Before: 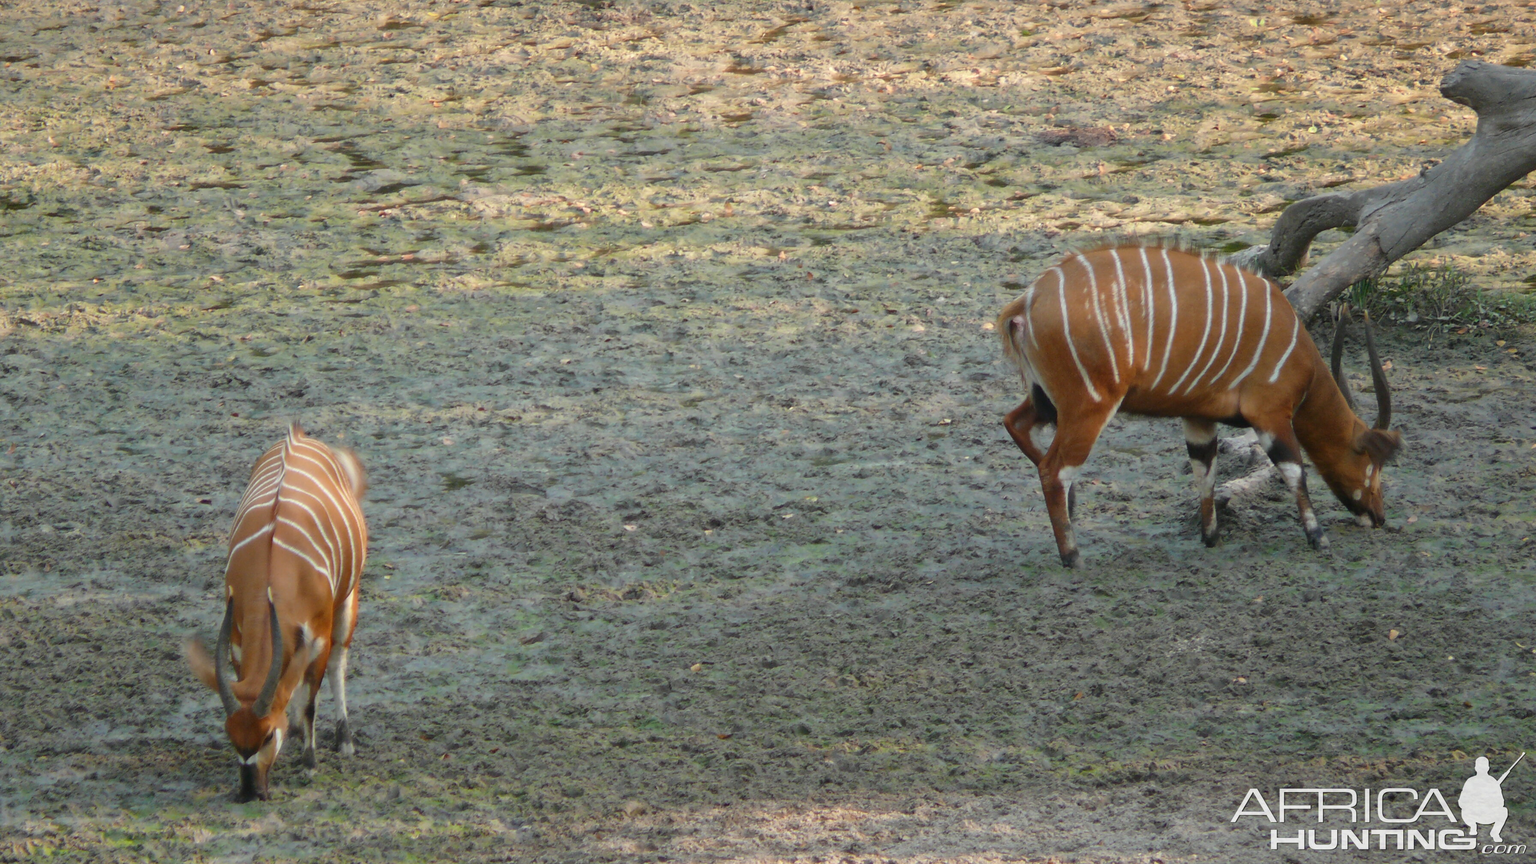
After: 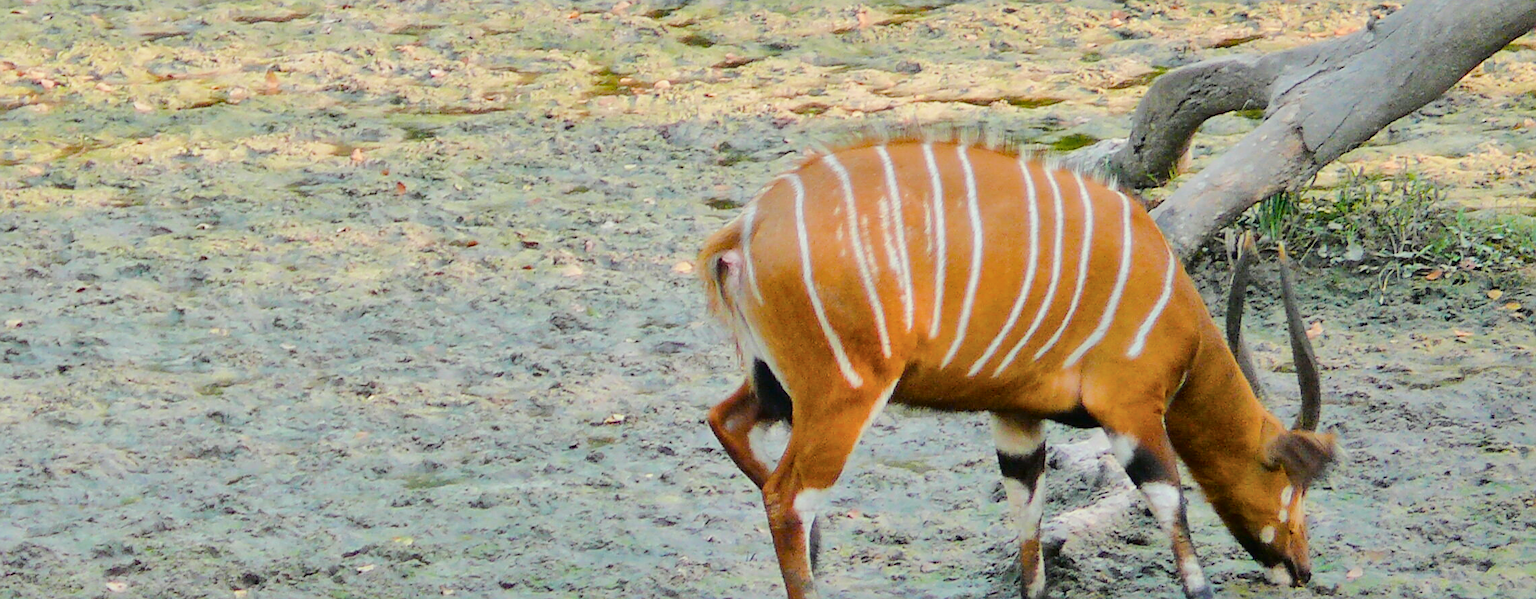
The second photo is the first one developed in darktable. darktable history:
tone curve: curves: ch0 [(0, 0) (0.003, 0.001) (0.011, 0.008) (0.025, 0.015) (0.044, 0.025) (0.069, 0.037) (0.1, 0.056) (0.136, 0.091) (0.177, 0.157) (0.224, 0.231) (0.277, 0.319) (0.335, 0.4) (0.399, 0.493) (0.468, 0.571) (0.543, 0.645) (0.623, 0.706) (0.709, 0.77) (0.801, 0.838) (0.898, 0.918) (1, 1)], color space Lab, independent channels, preserve colors none
crop: left 36.248%, top 18.218%, right 0.555%, bottom 37.895%
exposure: exposure 1 EV, compensate exposure bias true, compensate highlight preservation false
filmic rgb: black relative exposure -7.65 EV, white relative exposure 4.56 EV, hardness 3.61, iterations of high-quality reconstruction 0
sharpen: on, module defaults
shadows and highlights: soften with gaussian
color balance rgb: perceptual saturation grading › global saturation 39.264%, perceptual saturation grading › highlights -25.638%, perceptual saturation grading › mid-tones 34.591%, perceptual saturation grading › shadows 35.567%
